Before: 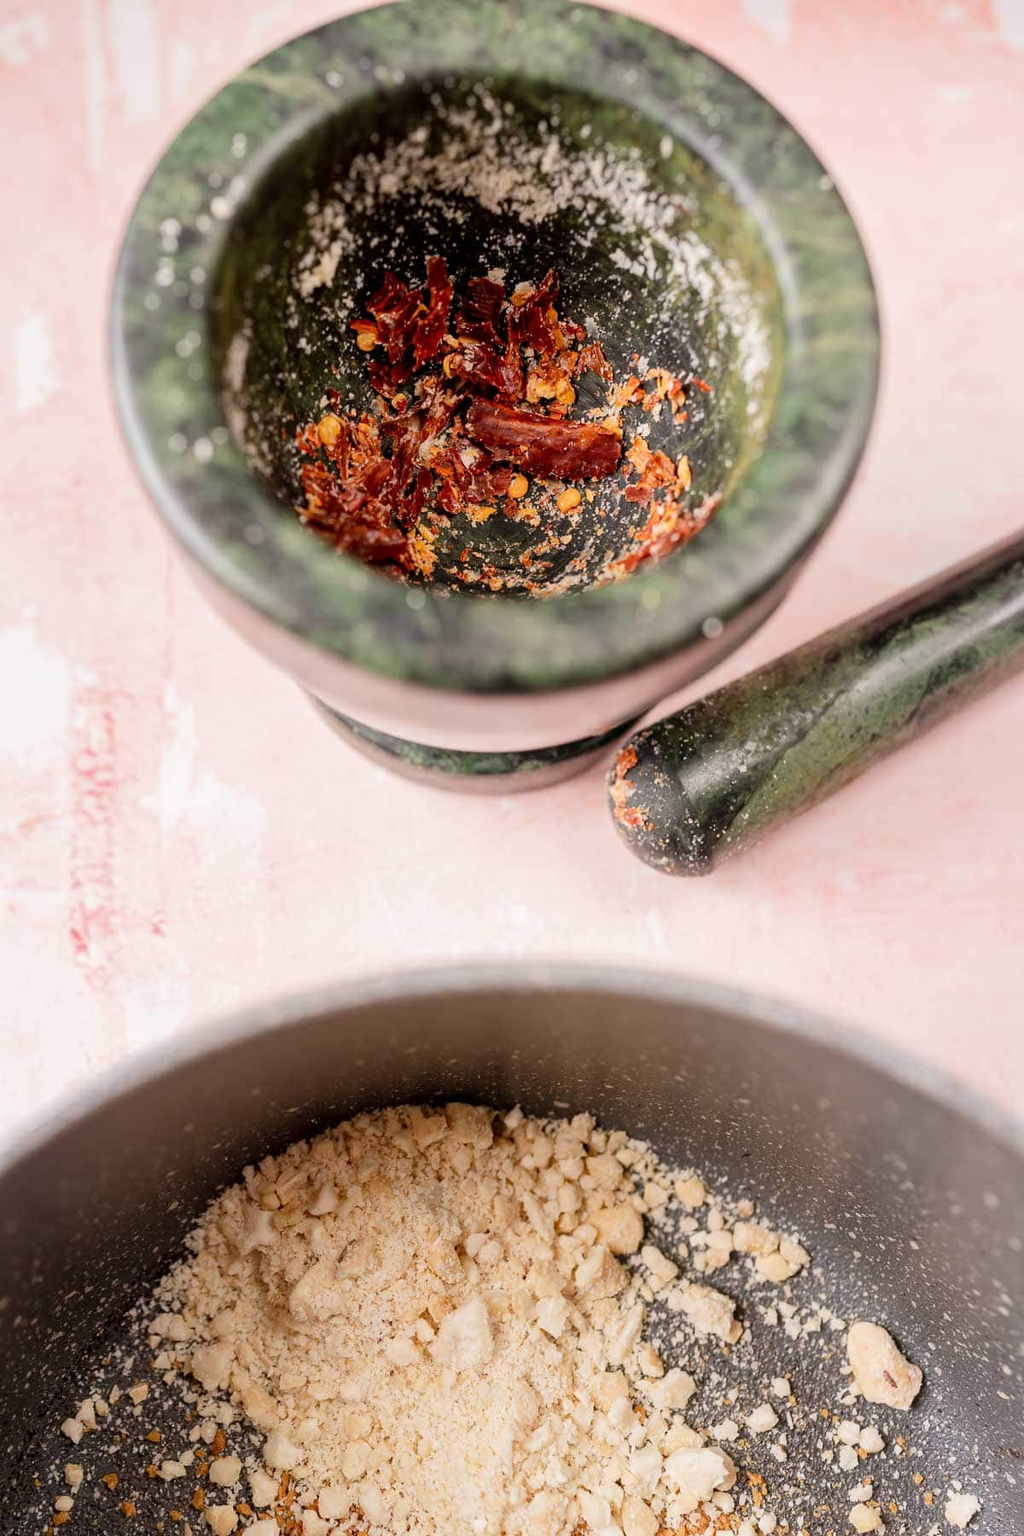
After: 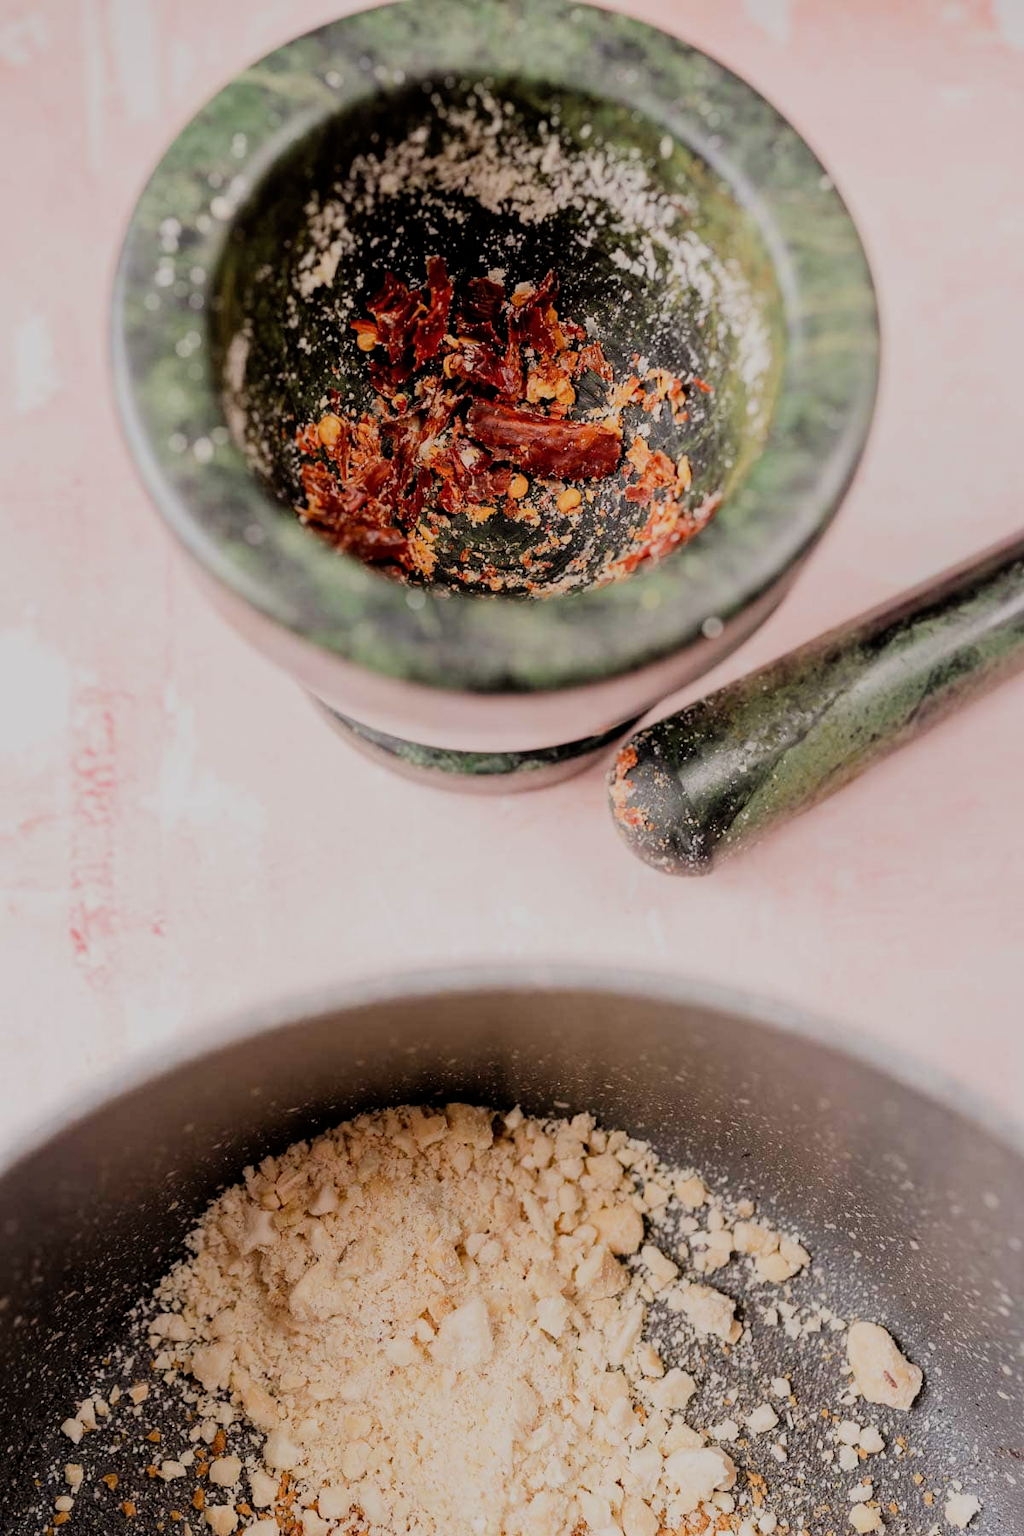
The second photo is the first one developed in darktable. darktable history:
filmic rgb: black relative exposure -7.43 EV, white relative exposure 4.83 EV, hardness 3.4
